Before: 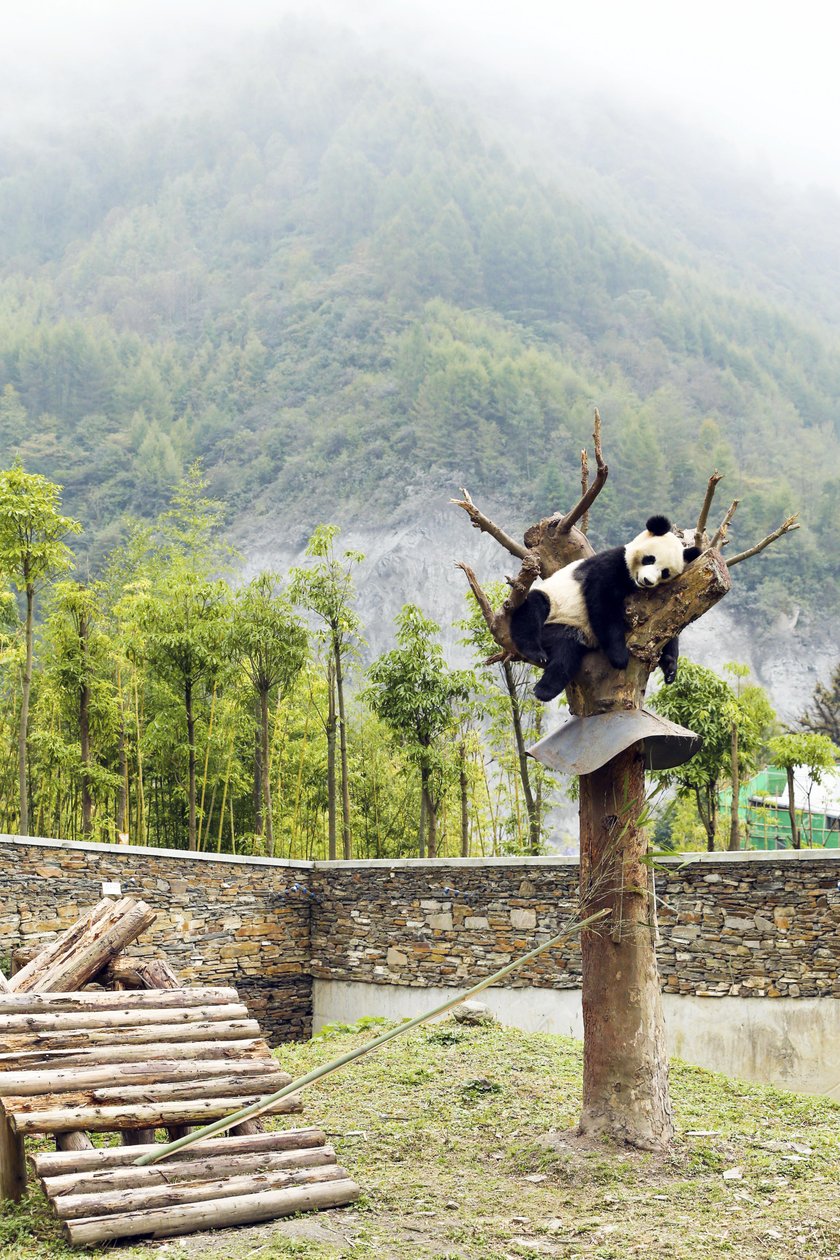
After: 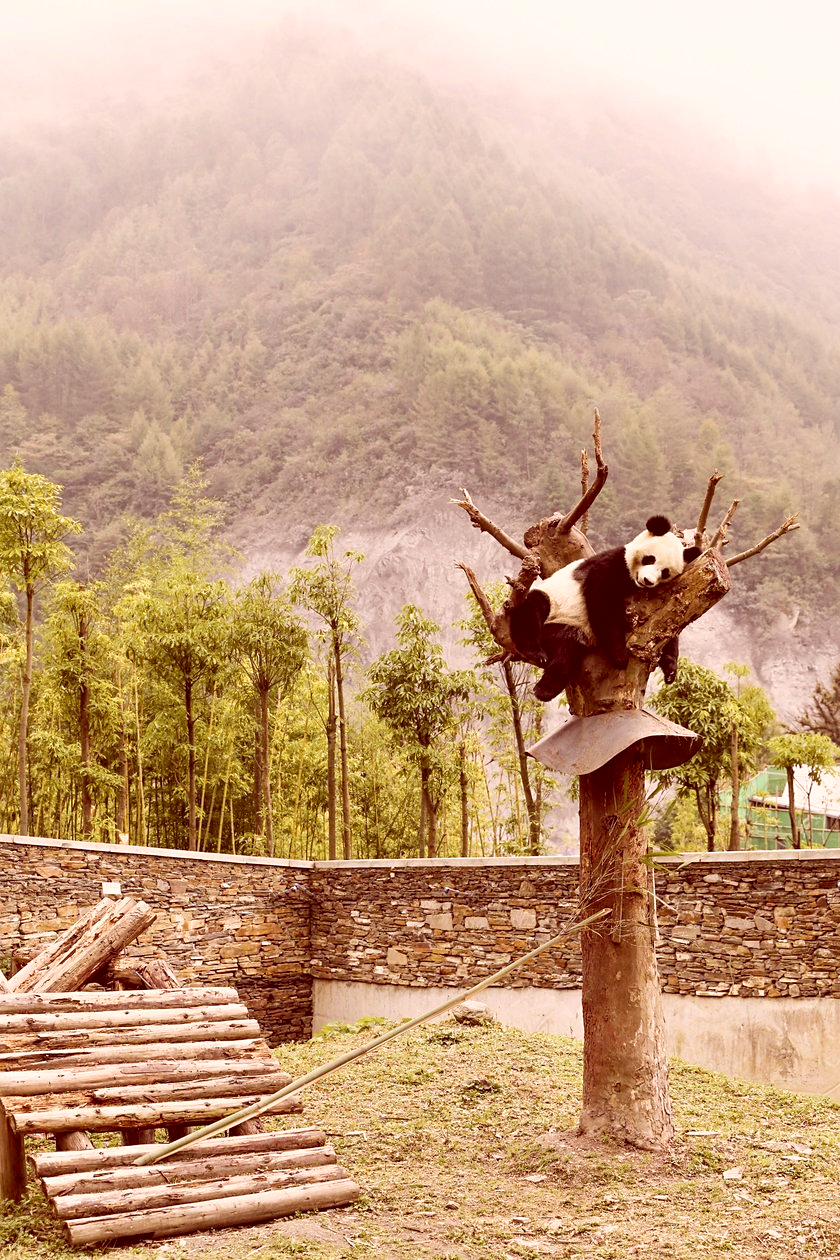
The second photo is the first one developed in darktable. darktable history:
color correction: highlights a* 9.03, highlights b* 8.71, shadows a* 40, shadows b* 40, saturation 0.8
sharpen: amount 0.2
